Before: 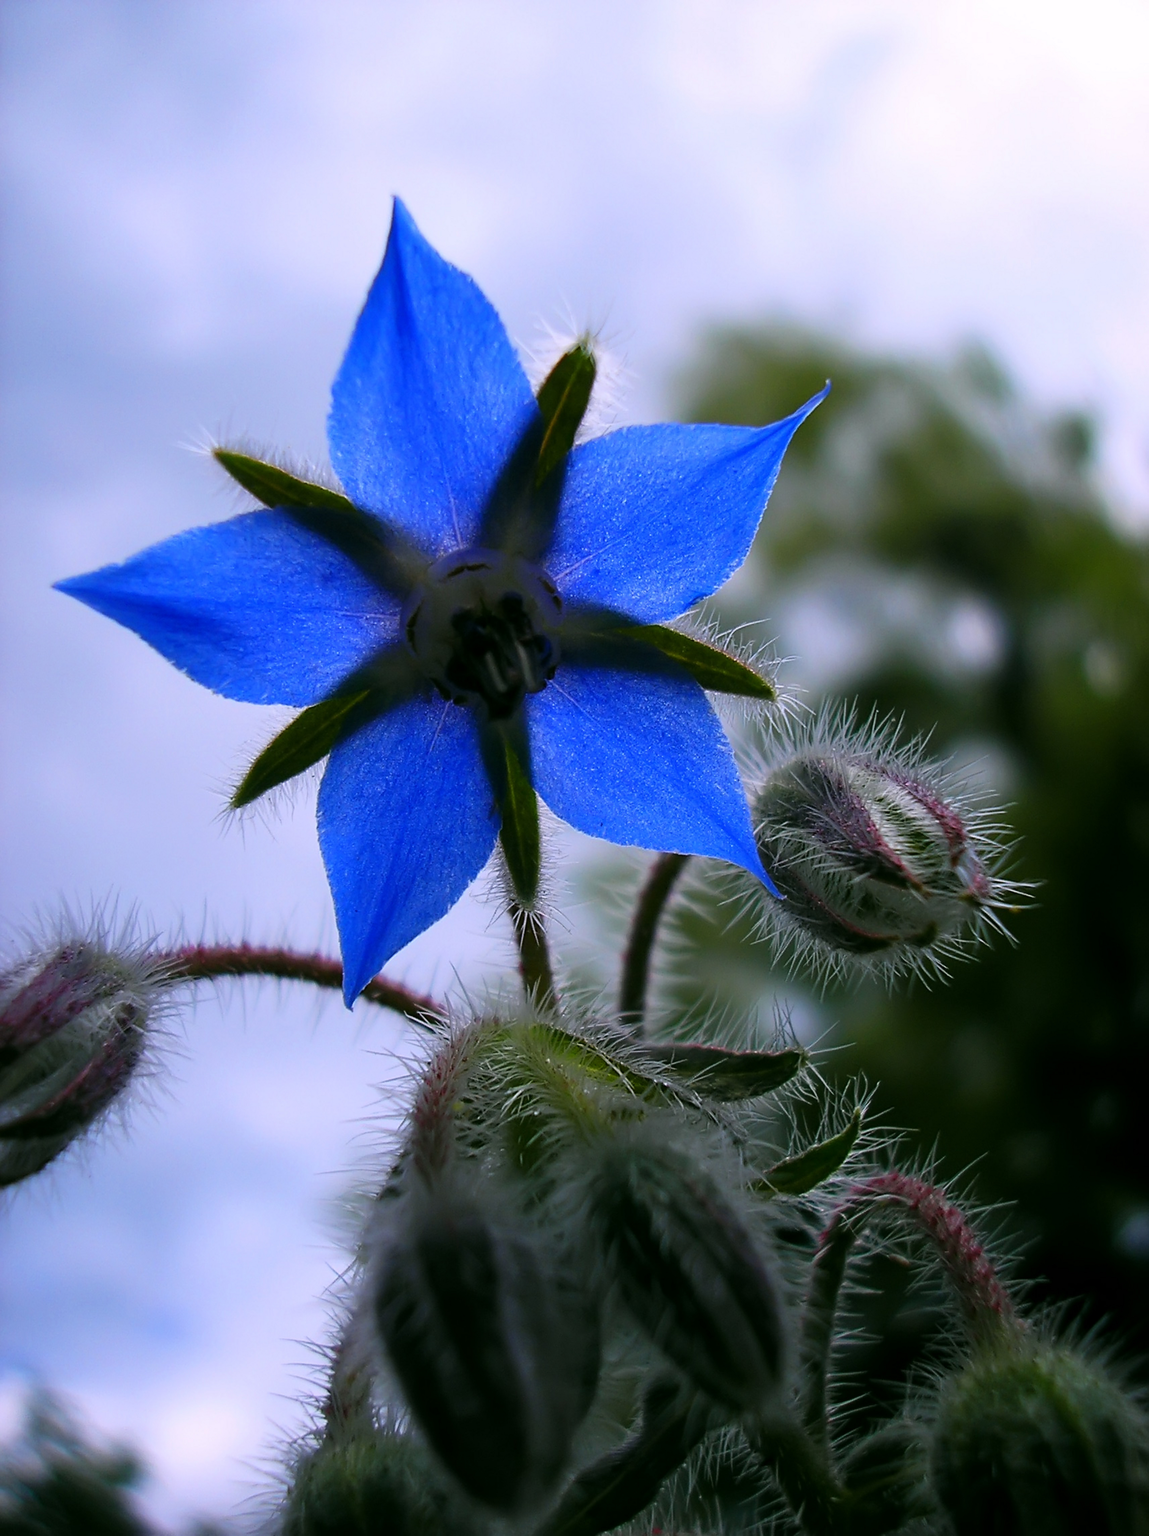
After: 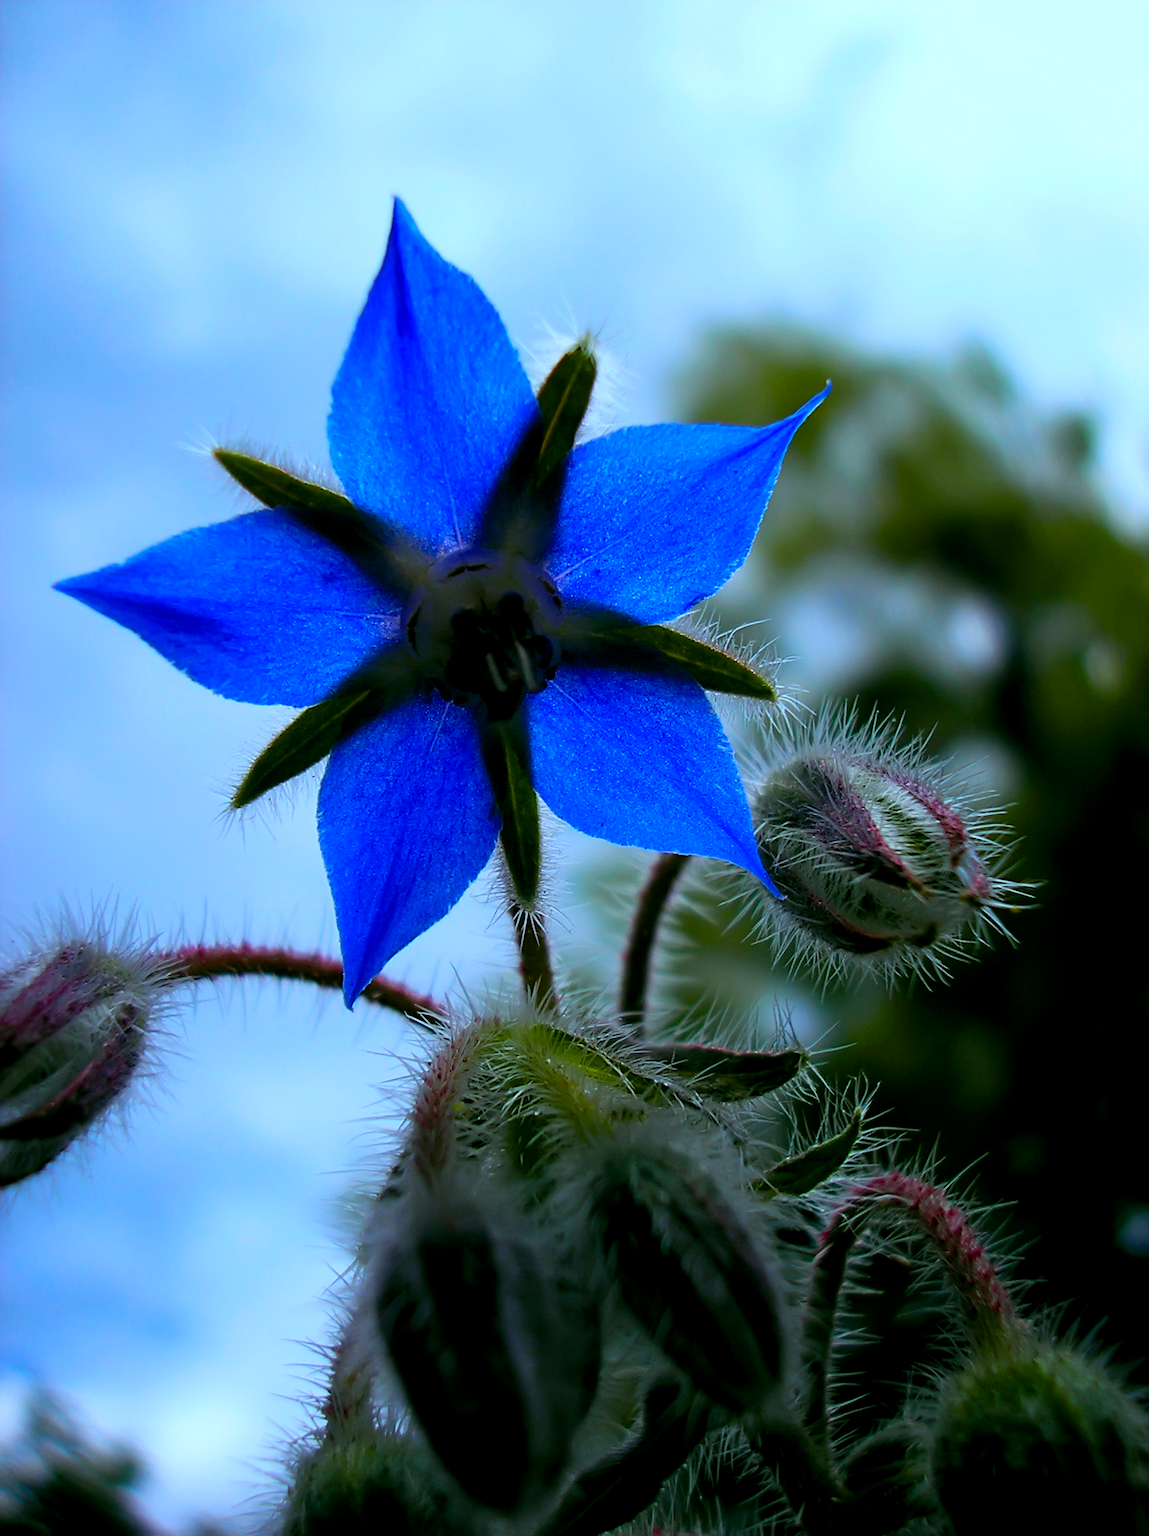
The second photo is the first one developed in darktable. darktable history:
color balance rgb: highlights gain › chroma 4.068%, highlights gain › hue 201.12°, global offset › luminance -0.504%, perceptual saturation grading › global saturation 25.239%, global vibrance 19.107%
